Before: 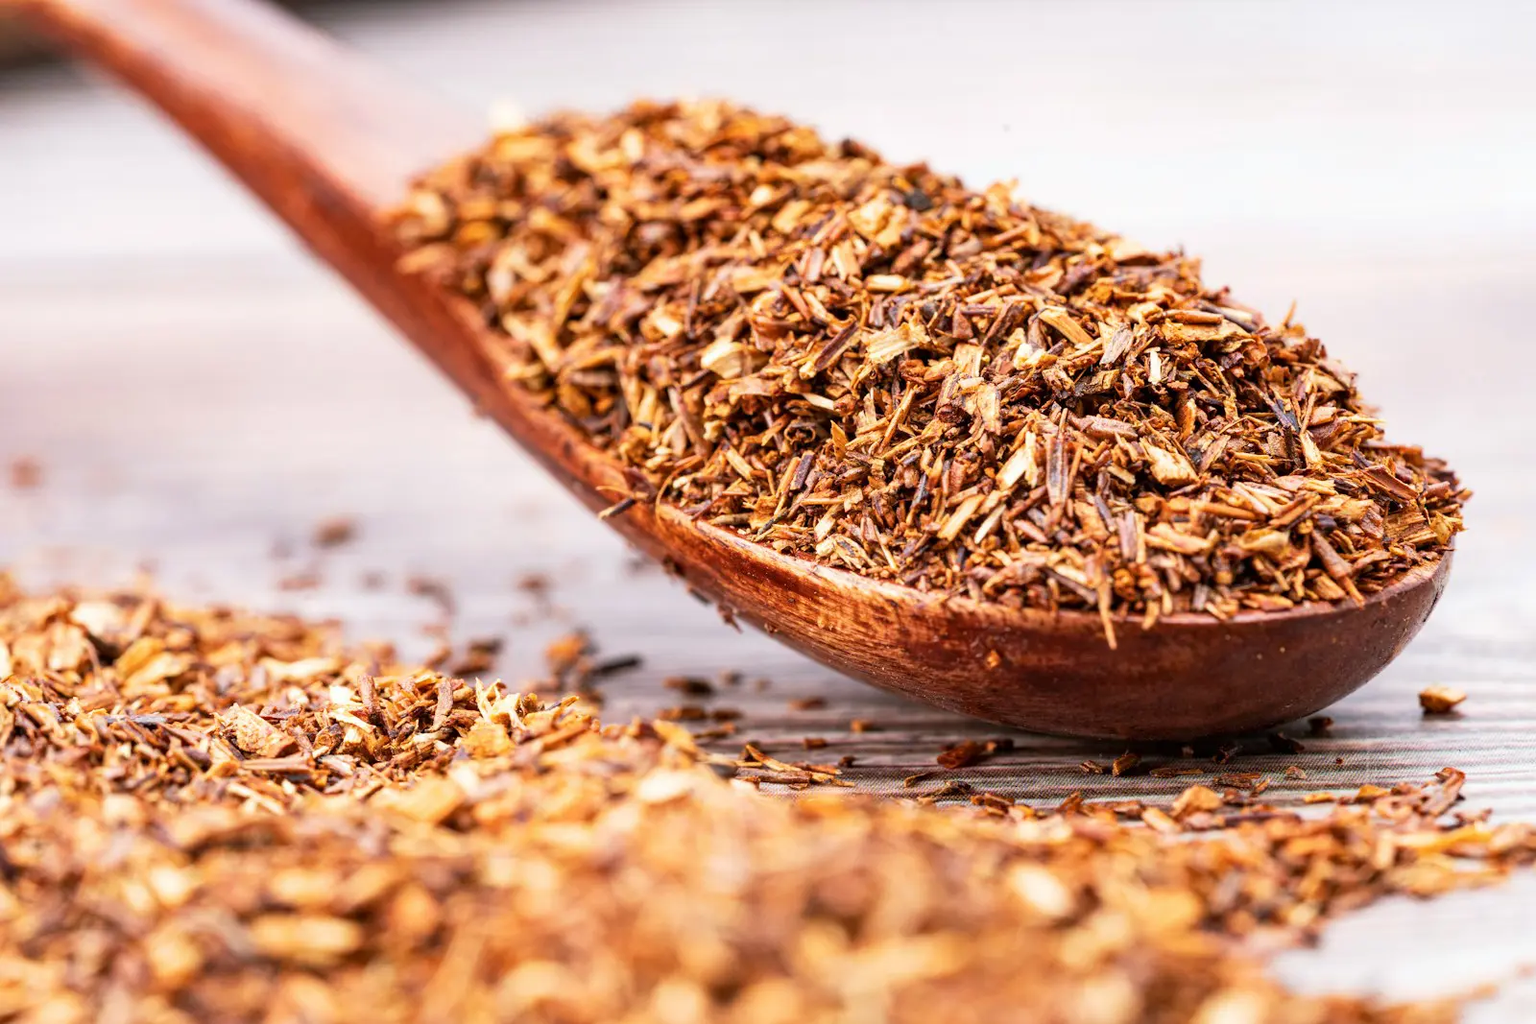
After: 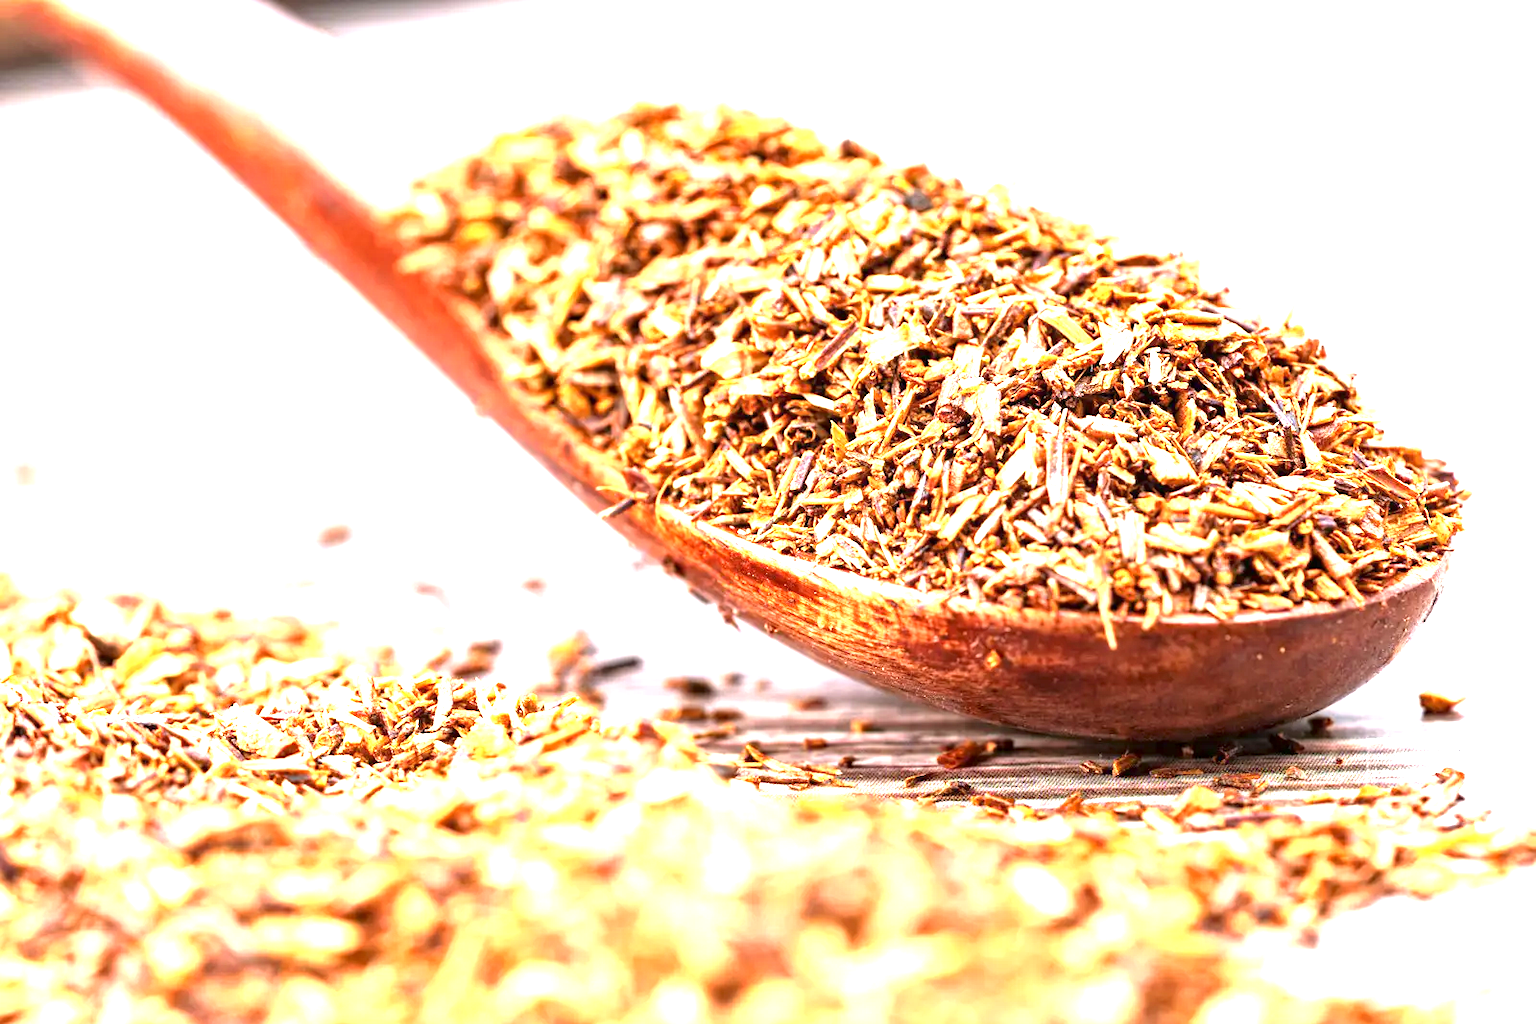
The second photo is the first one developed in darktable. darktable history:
exposure: black level correction 0, exposure 1.67 EV, compensate highlight preservation false
local contrast: mode bilateral grid, contrast 21, coarseness 51, detail 119%, midtone range 0.2
